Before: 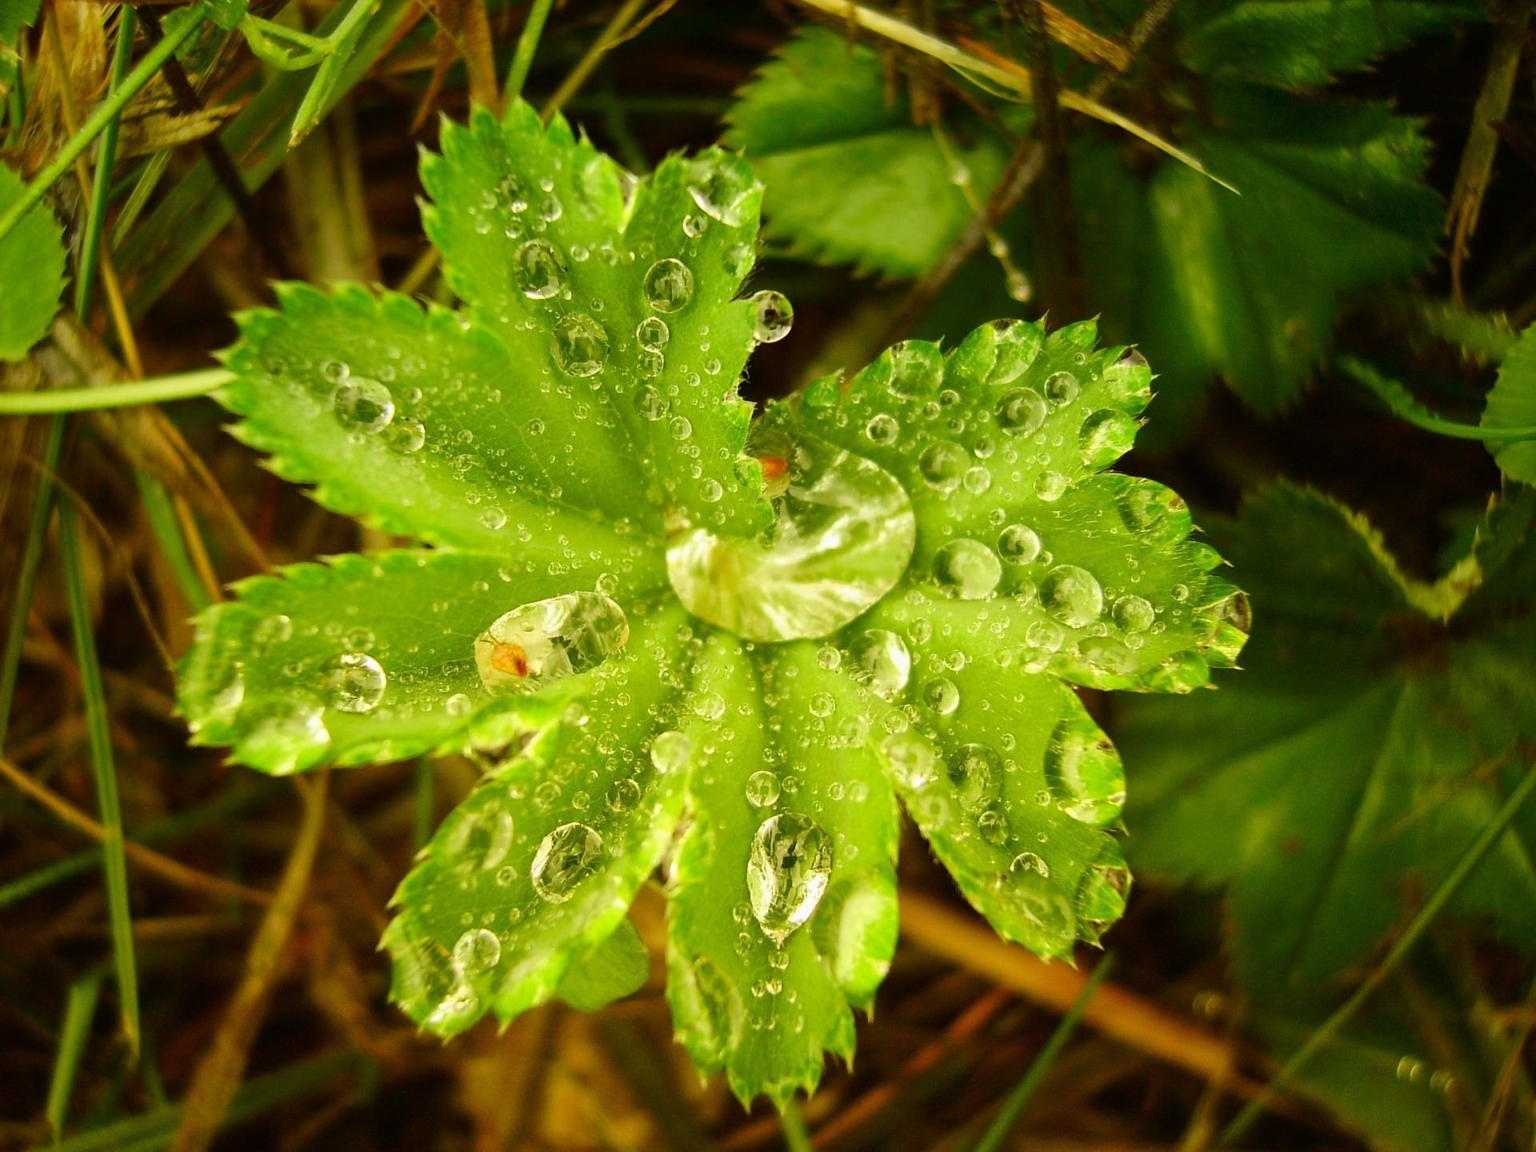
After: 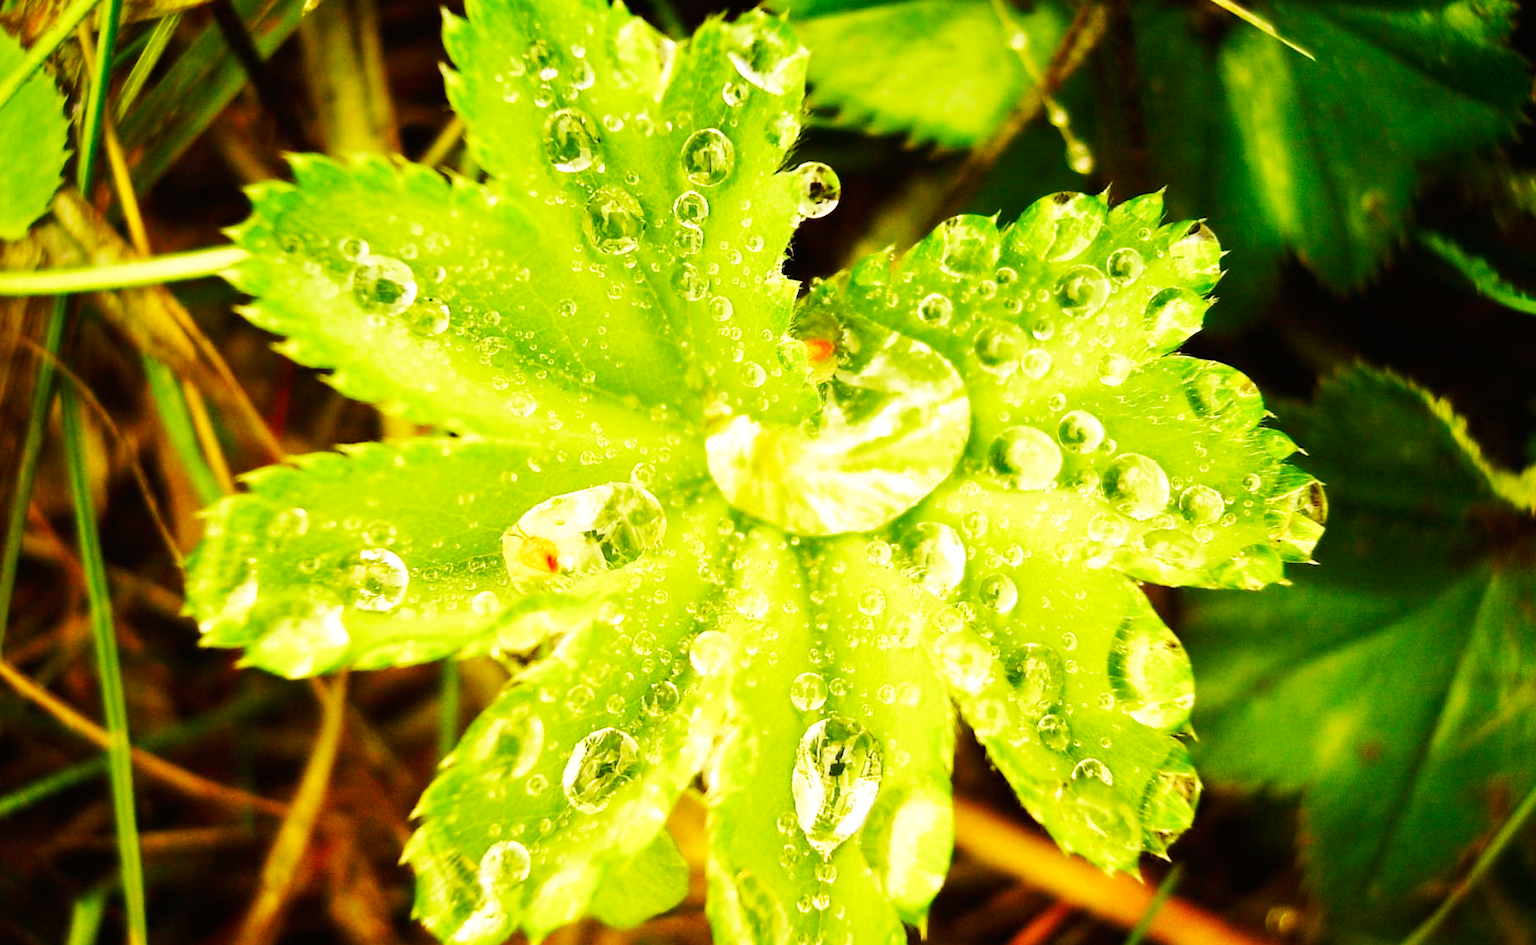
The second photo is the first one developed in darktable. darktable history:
base curve: curves: ch0 [(0, 0) (0.007, 0.004) (0.027, 0.03) (0.046, 0.07) (0.207, 0.54) (0.442, 0.872) (0.673, 0.972) (1, 1)], preserve colors none
crop and rotate: angle 0.1°, top 11.876%, right 5.574%, bottom 10.613%
